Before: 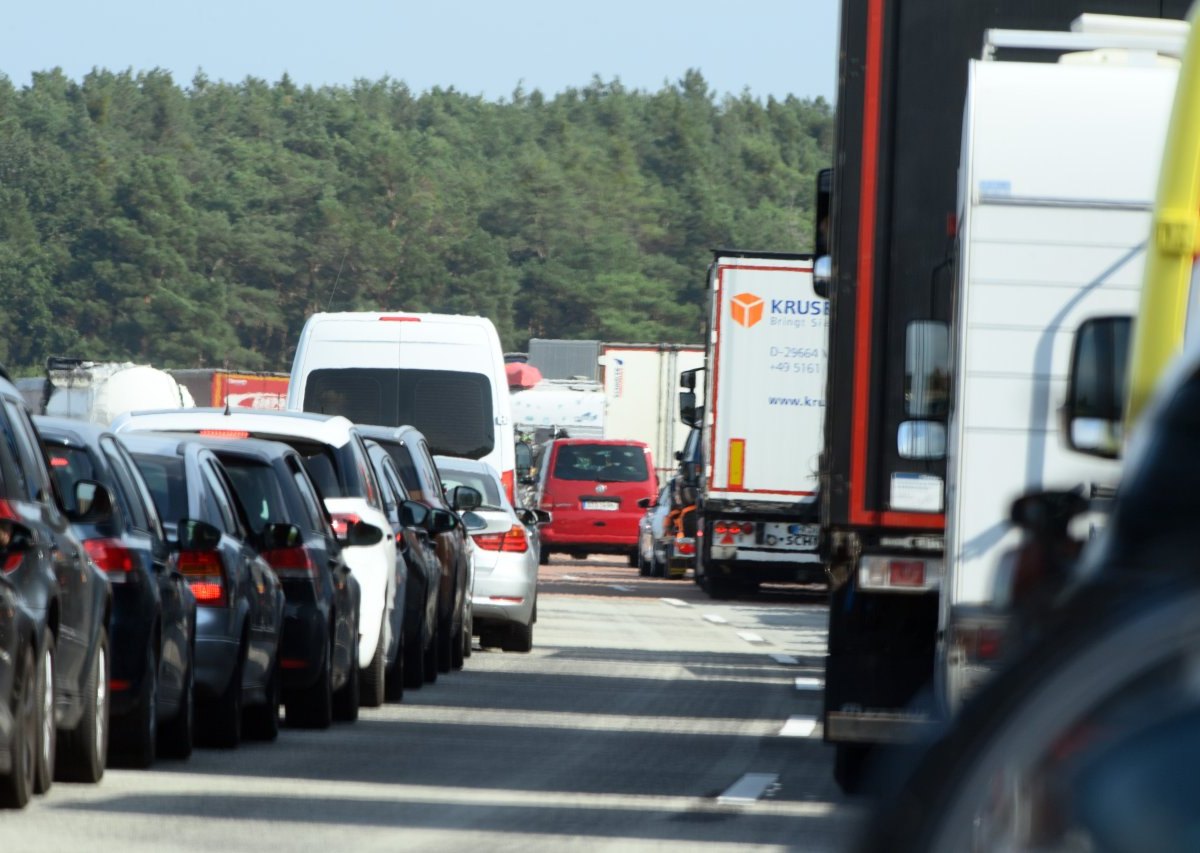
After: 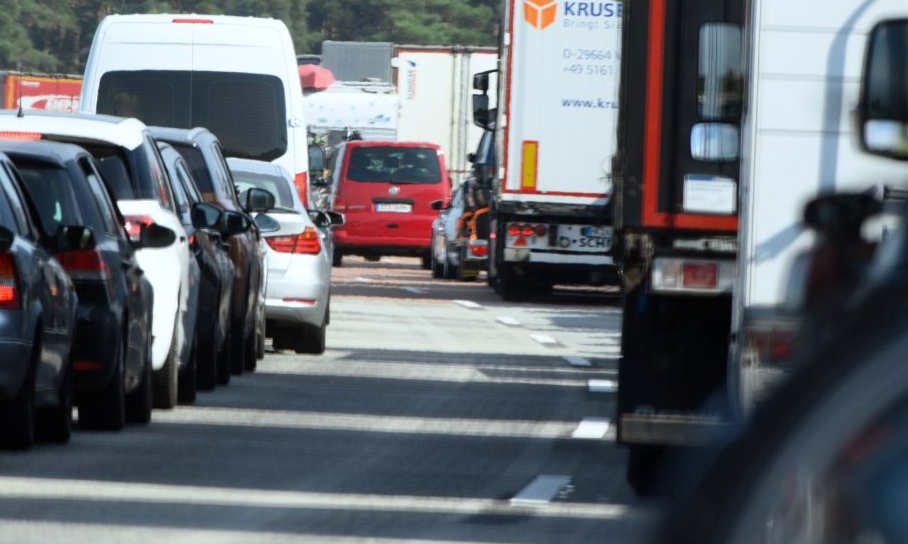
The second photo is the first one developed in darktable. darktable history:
white balance: red 0.98, blue 1.034
crop and rotate: left 17.299%, top 35.115%, right 7.015%, bottom 1.024%
